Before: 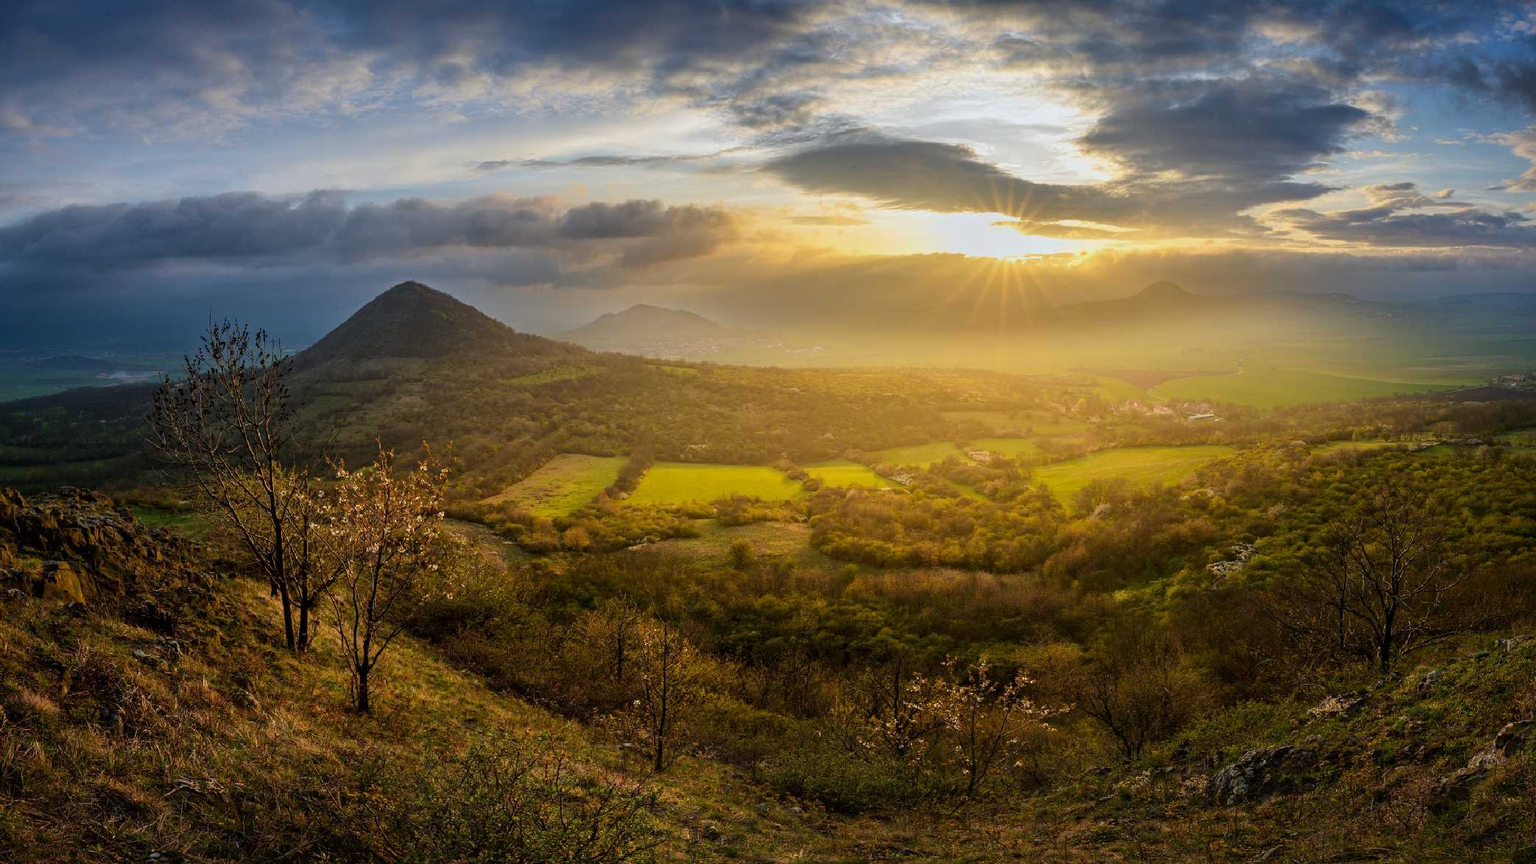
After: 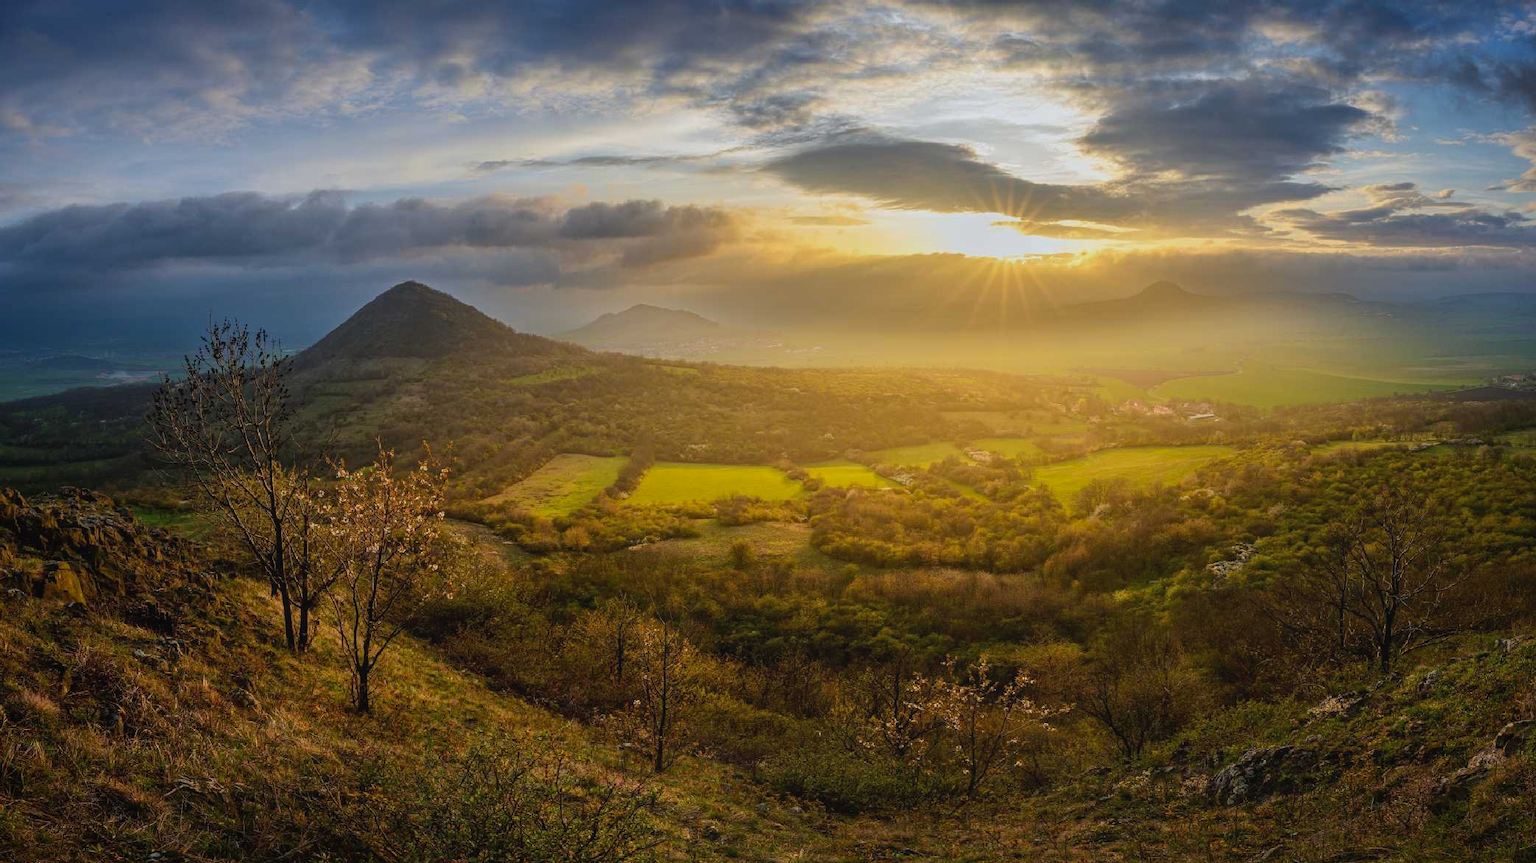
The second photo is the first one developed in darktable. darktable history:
local contrast: highlights 46%, shadows 3%, detail 100%
